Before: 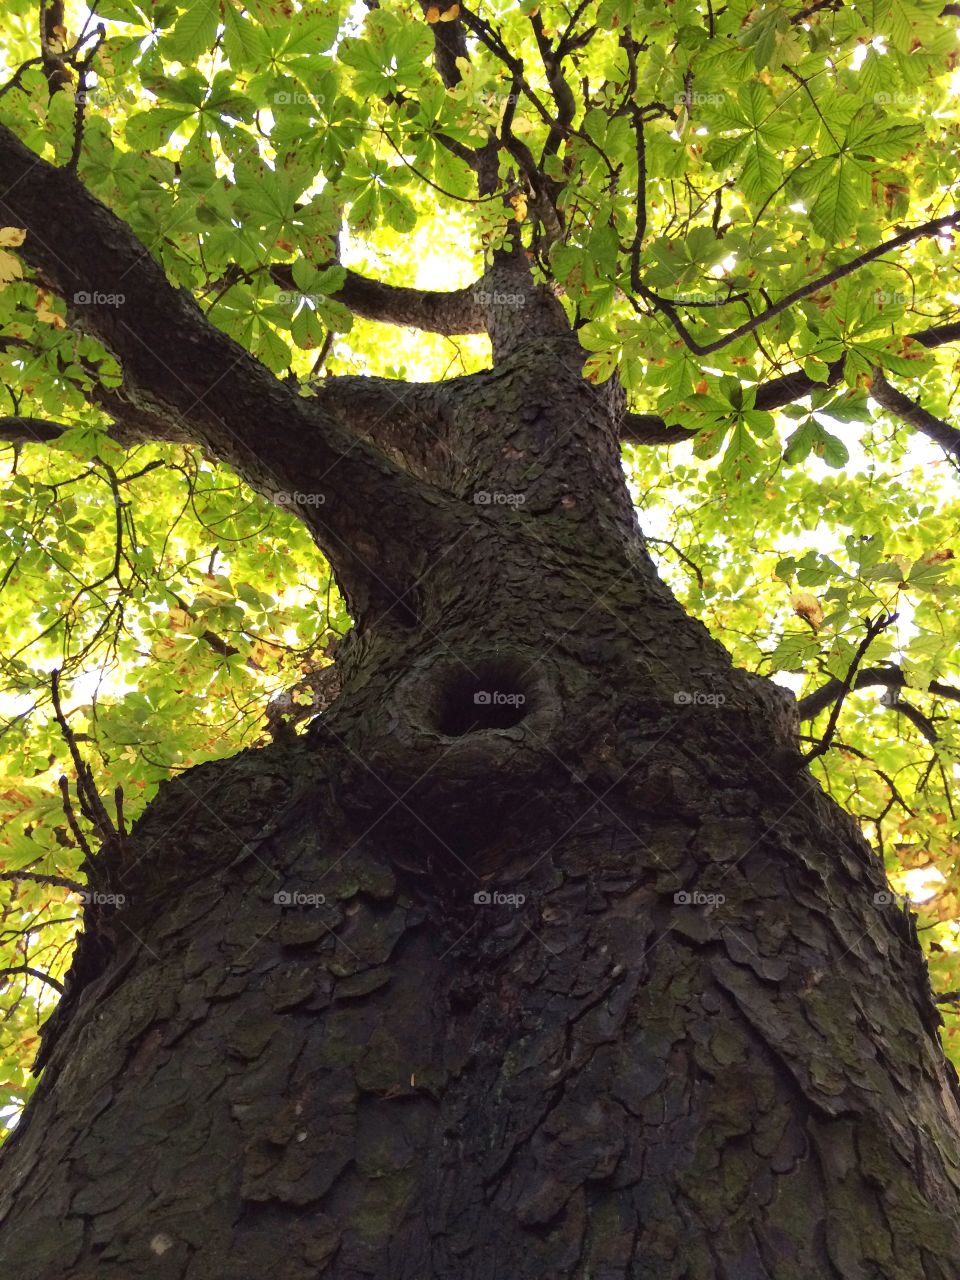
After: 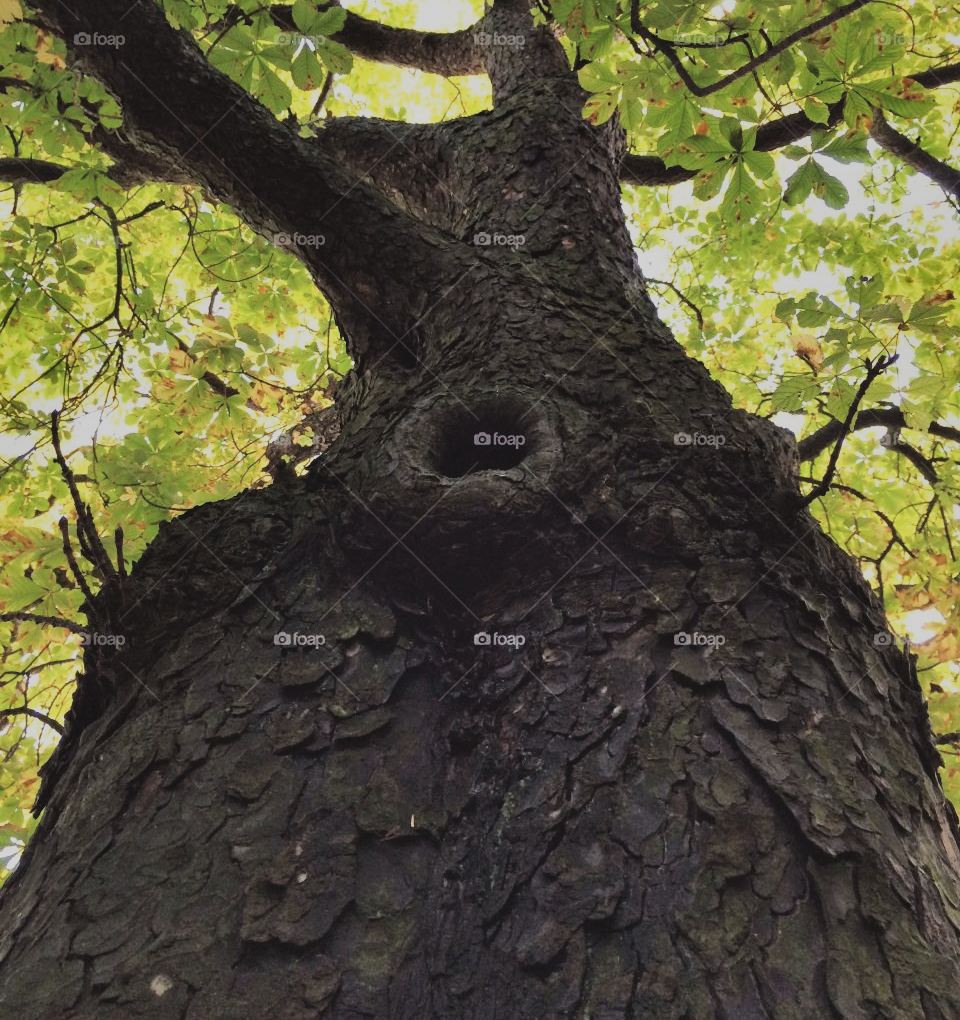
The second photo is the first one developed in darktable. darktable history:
crop and rotate: top 20.29%
filmic rgb: black relative exposure -7.65 EV, white relative exposure 4.56 EV, hardness 3.61, contrast 1.057
exposure: black level correction -0.014, exposure -0.193 EV, compensate exposure bias true, compensate highlight preservation false
shadows and highlights: white point adjustment 0.089, highlights -69.32, soften with gaussian
contrast brightness saturation: saturation -0.099
